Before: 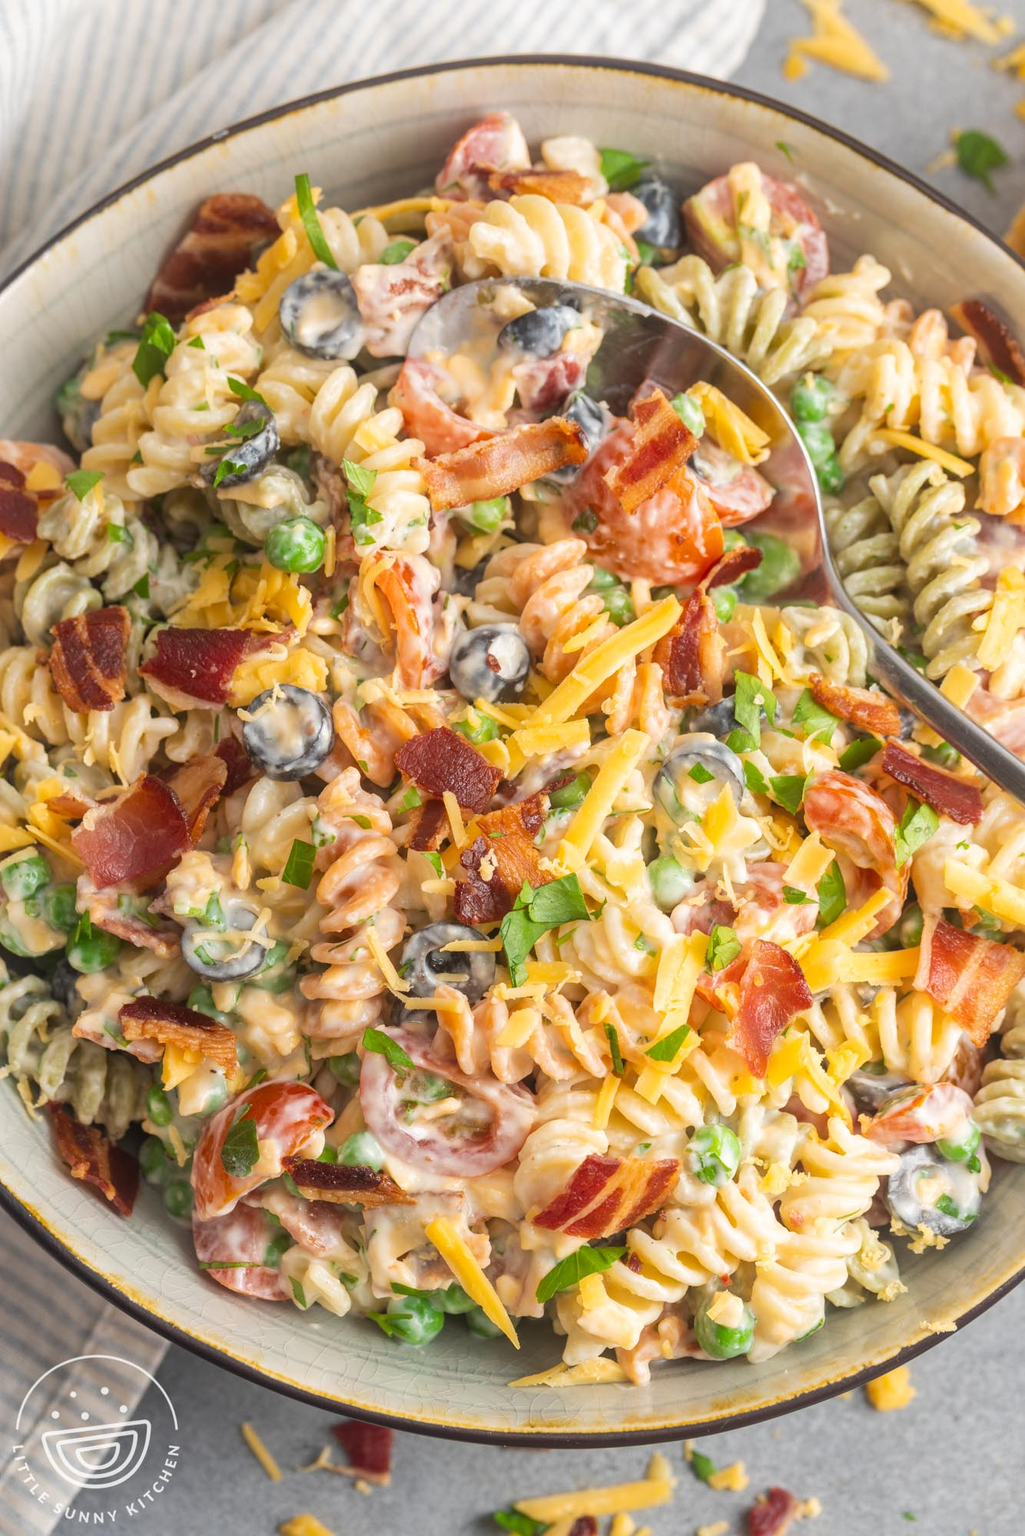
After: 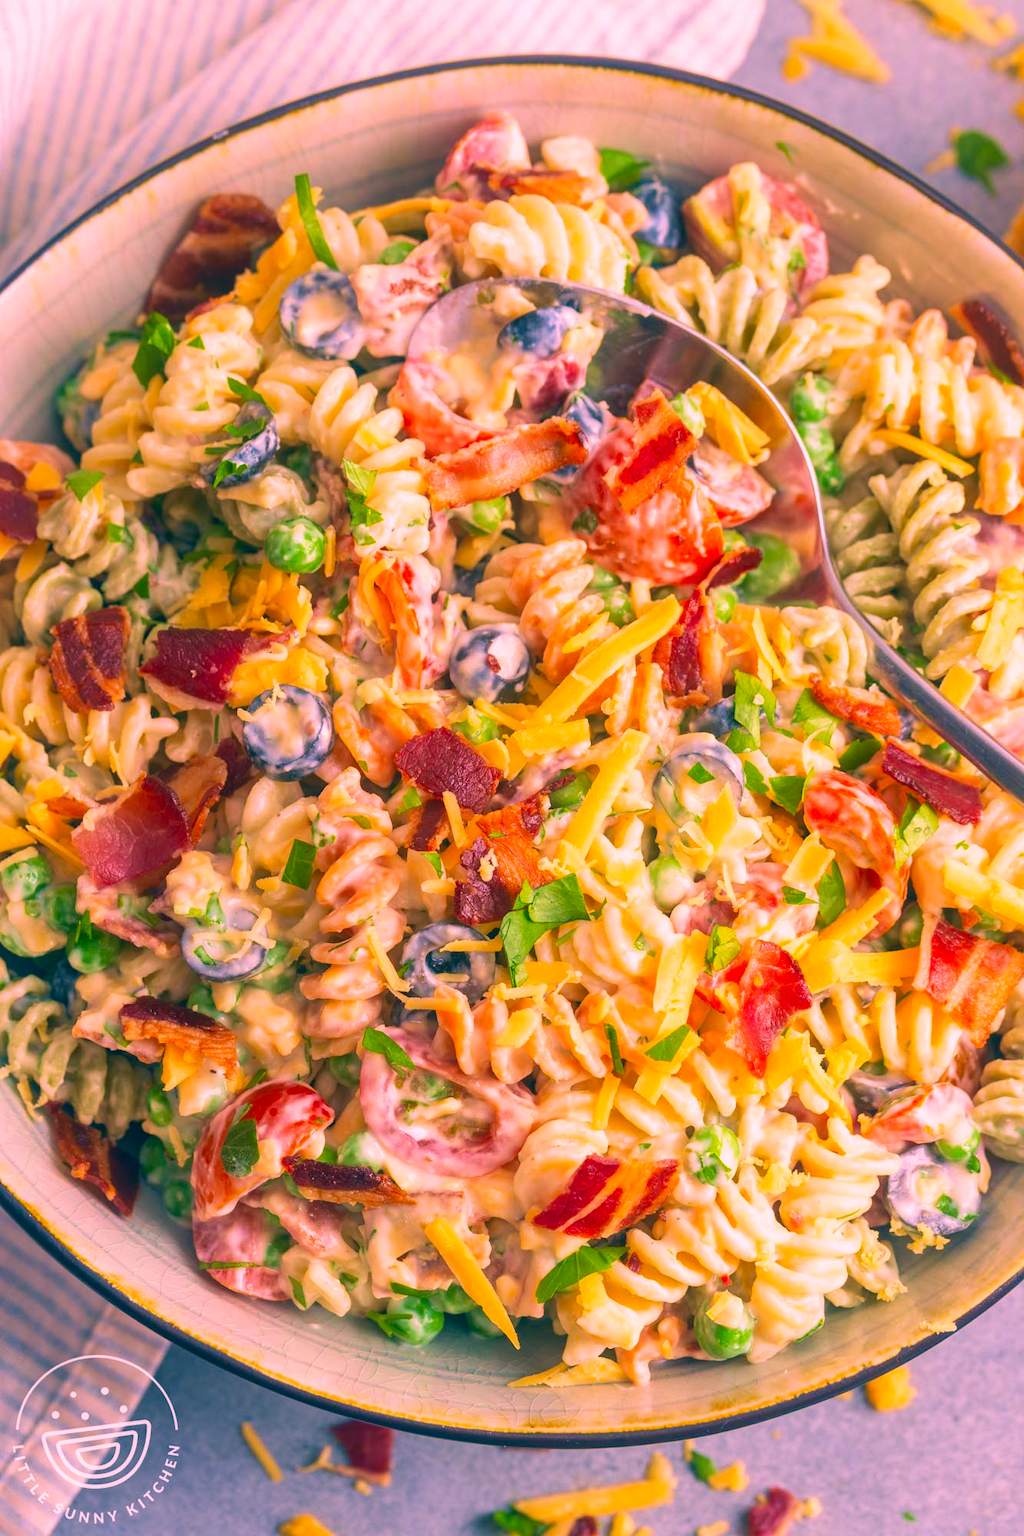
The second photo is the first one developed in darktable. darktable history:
velvia: strength 50.37%
color correction: highlights a* 17.07, highlights b* 0.205, shadows a* -14.88, shadows b* -14.49, saturation 1.5
